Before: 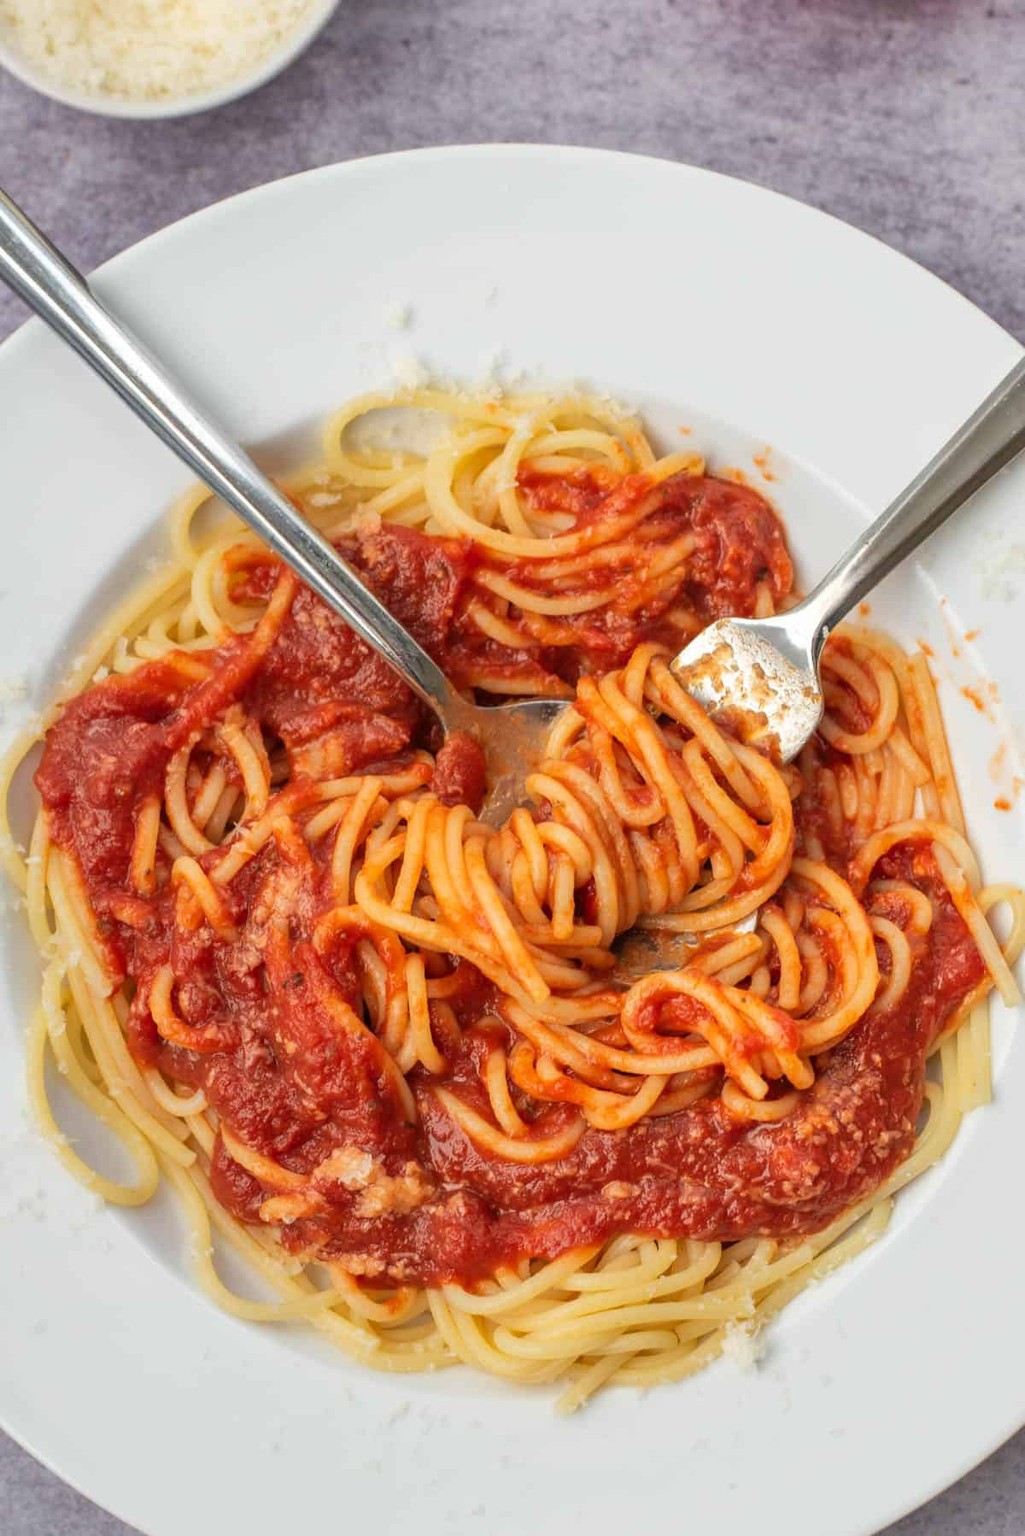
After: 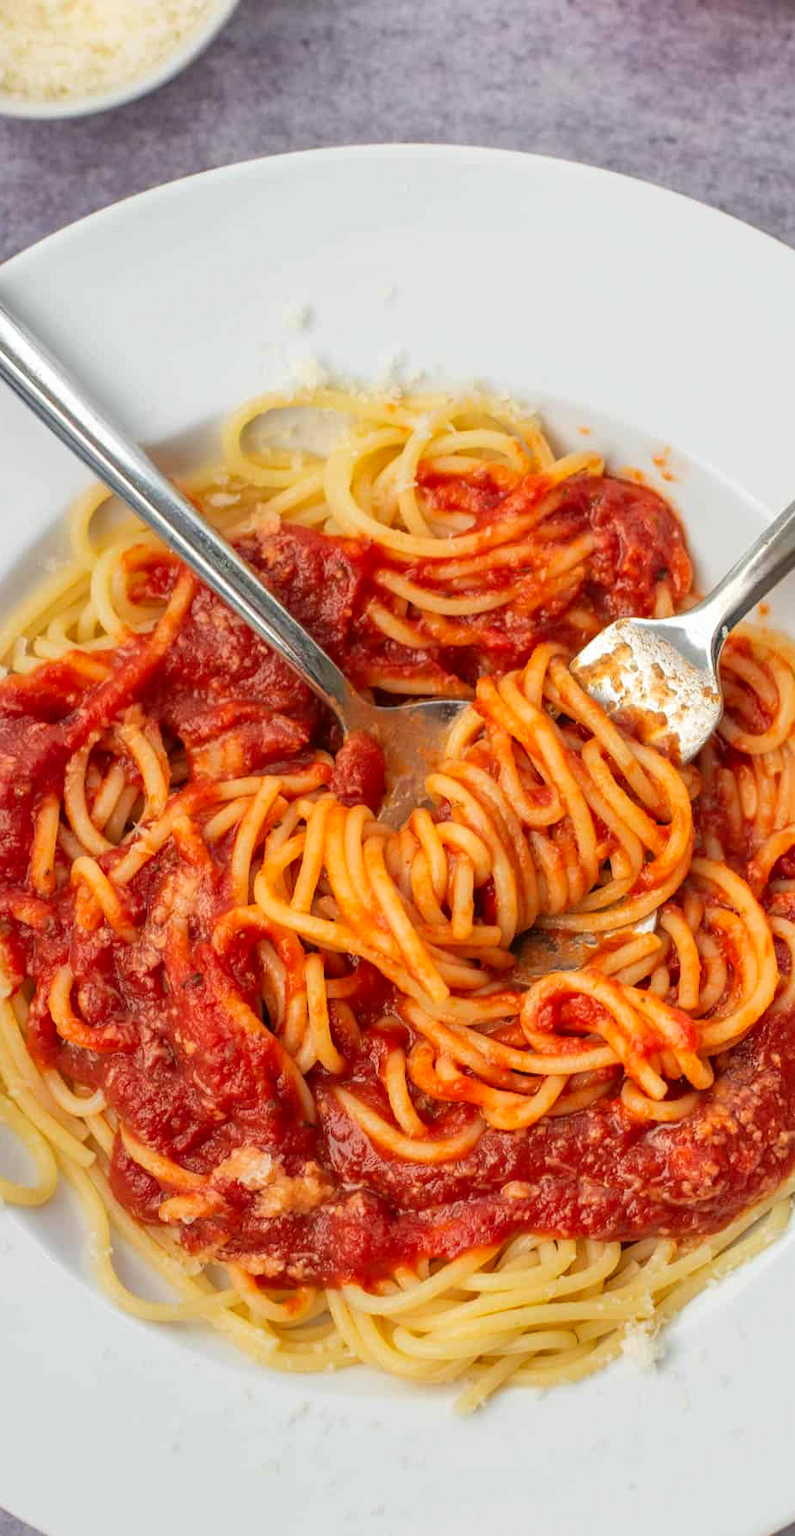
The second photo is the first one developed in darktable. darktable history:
crop: left 9.885%, right 12.485%
contrast brightness saturation: saturation 0.122
